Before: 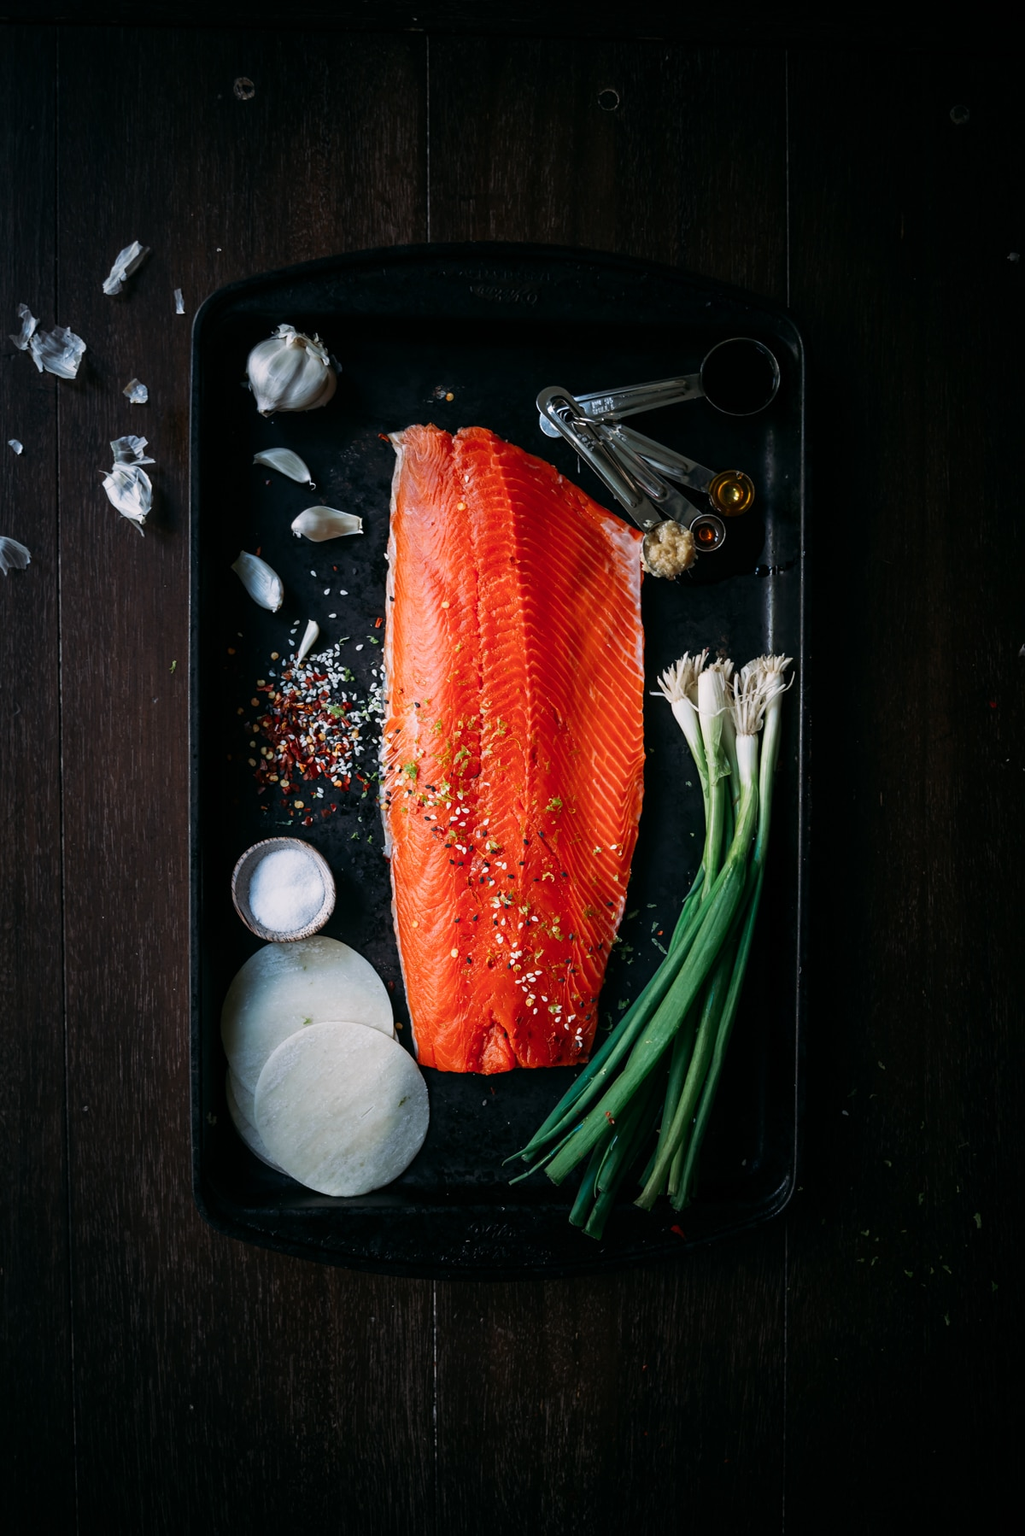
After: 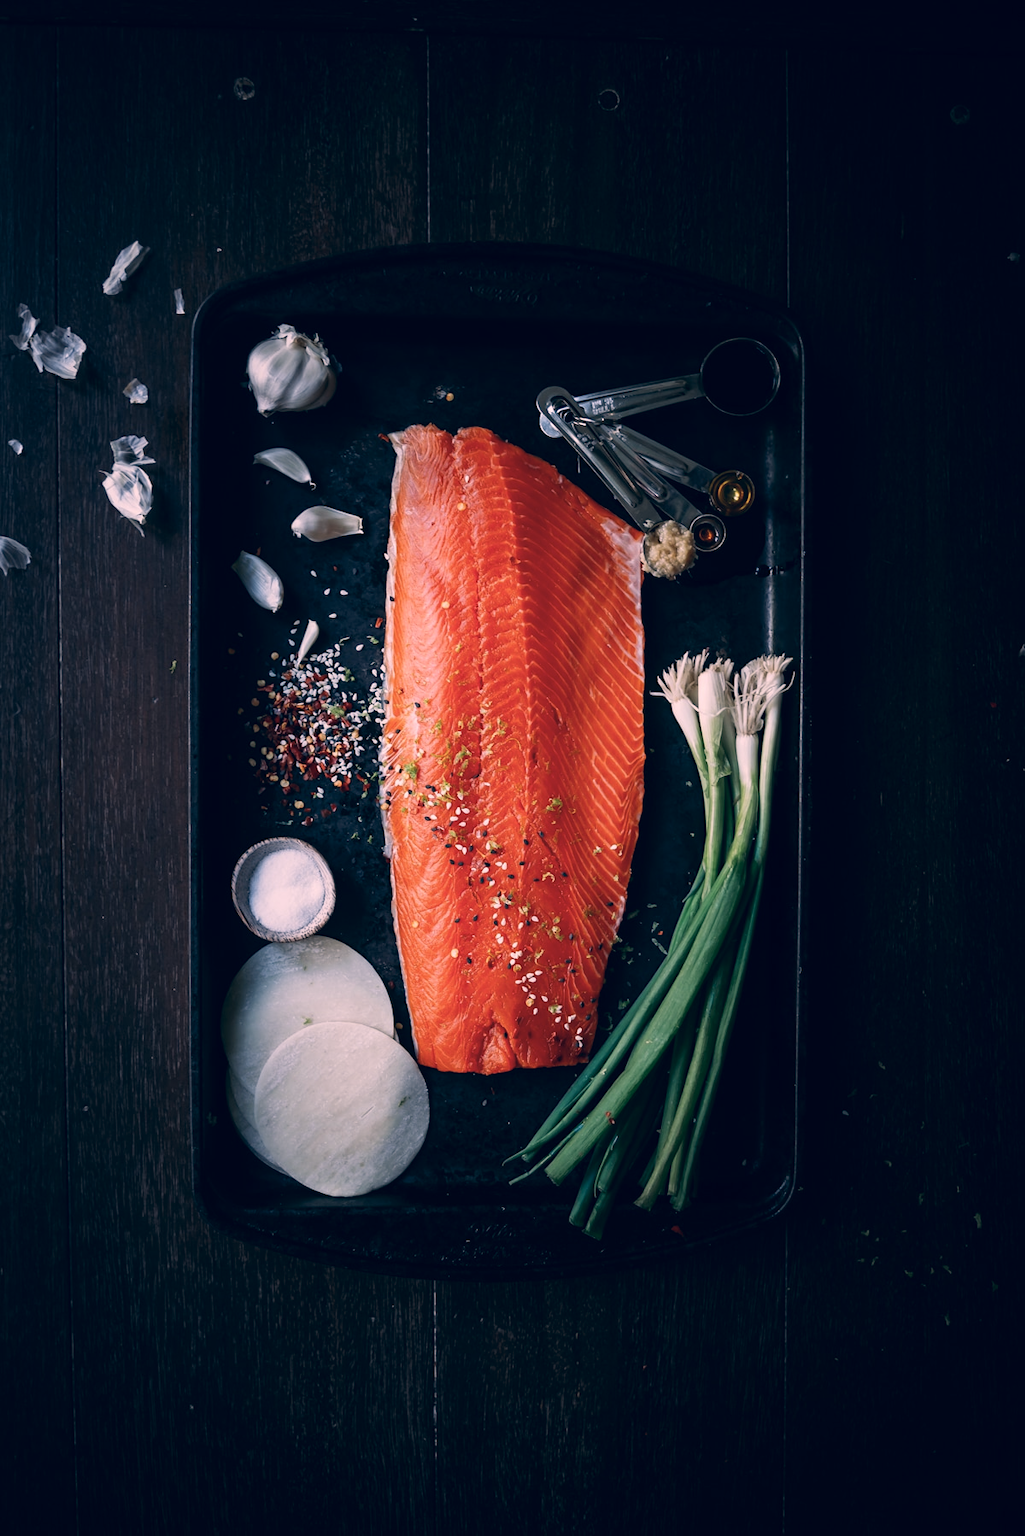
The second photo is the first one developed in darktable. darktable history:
color correction: highlights a* 14.23, highlights b* 6.17, shadows a* -5.75, shadows b* -15.37, saturation 0.827
tone equalizer: on, module defaults
